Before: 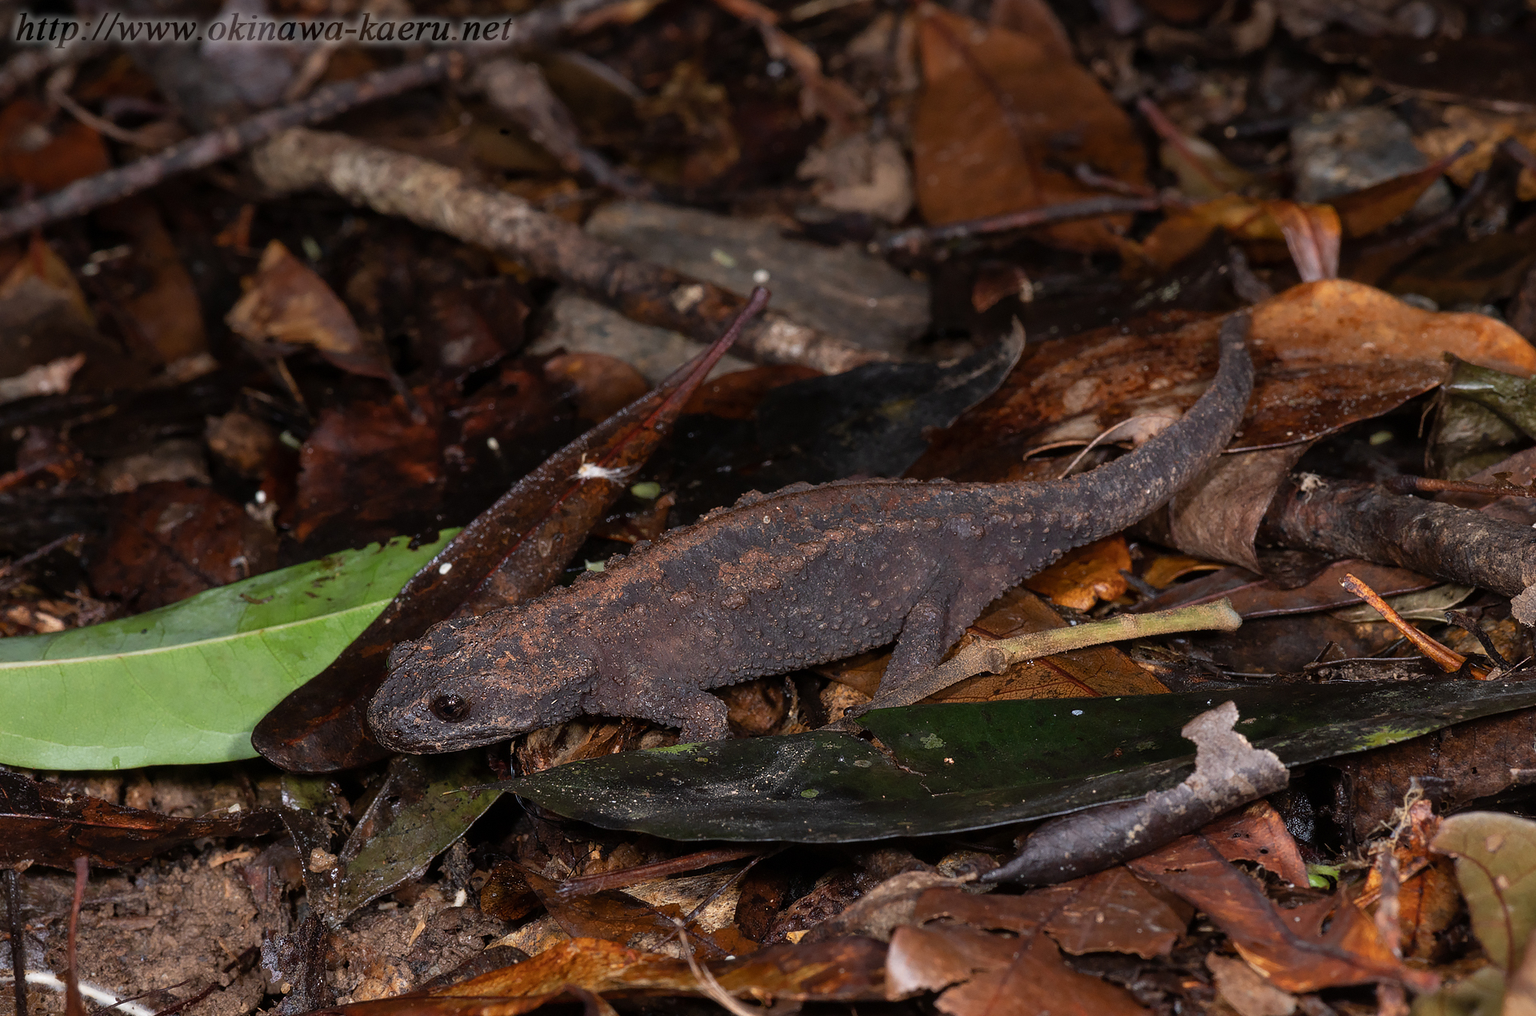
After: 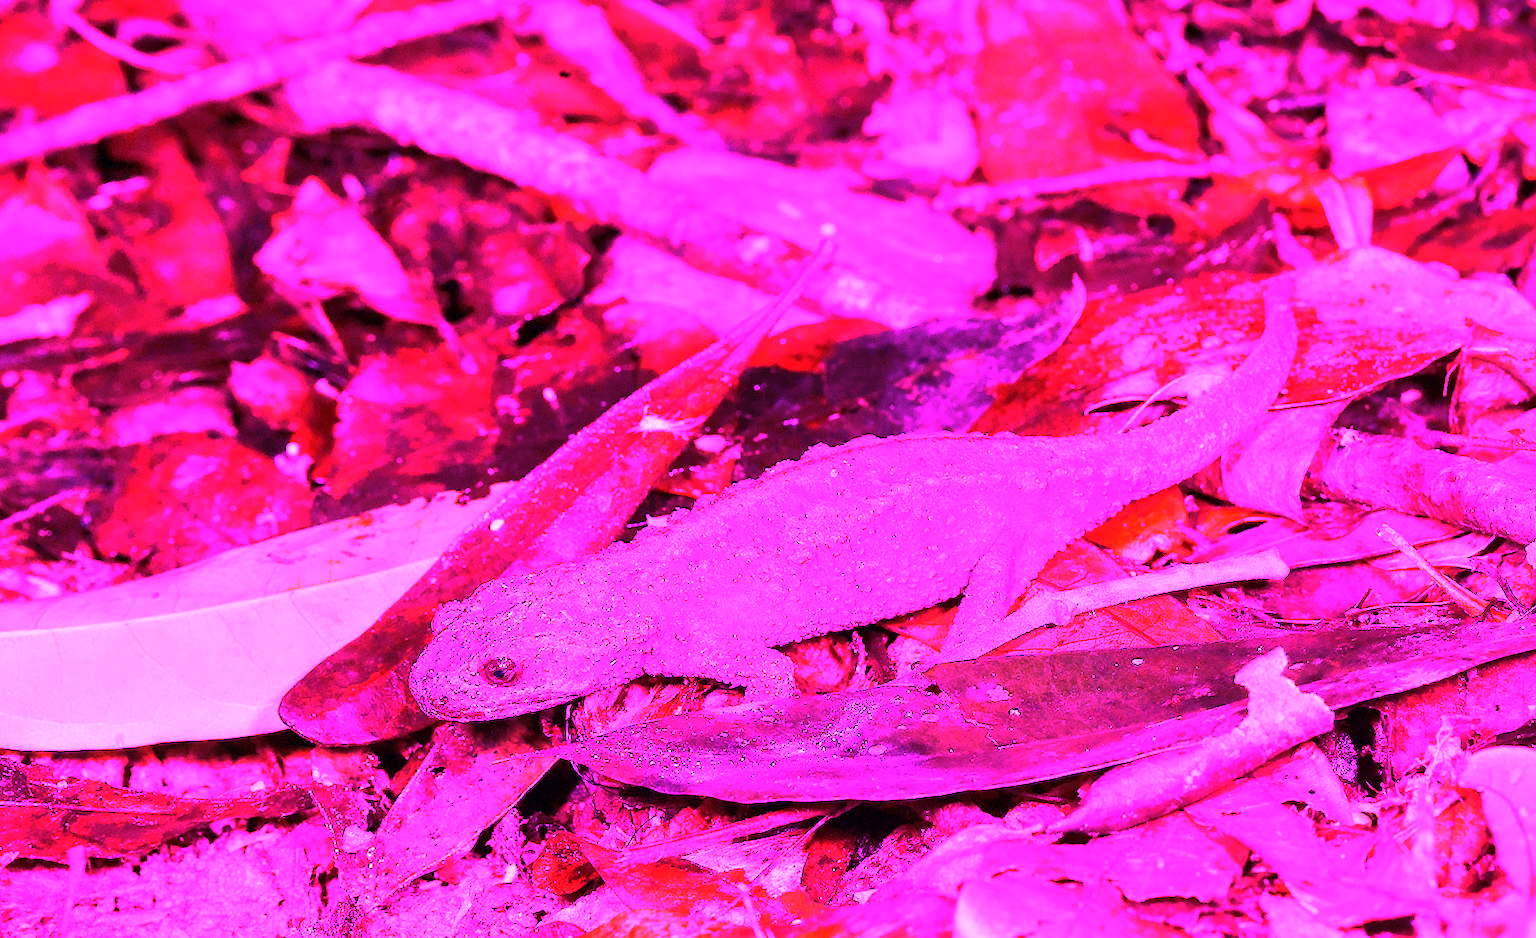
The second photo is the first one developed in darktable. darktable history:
rotate and perspective: rotation -0.013°, lens shift (vertical) -0.027, lens shift (horizontal) 0.178, crop left 0.016, crop right 0.989, crop top 0.082, crop bottom 0.918
white balance: red 8, blue 8
